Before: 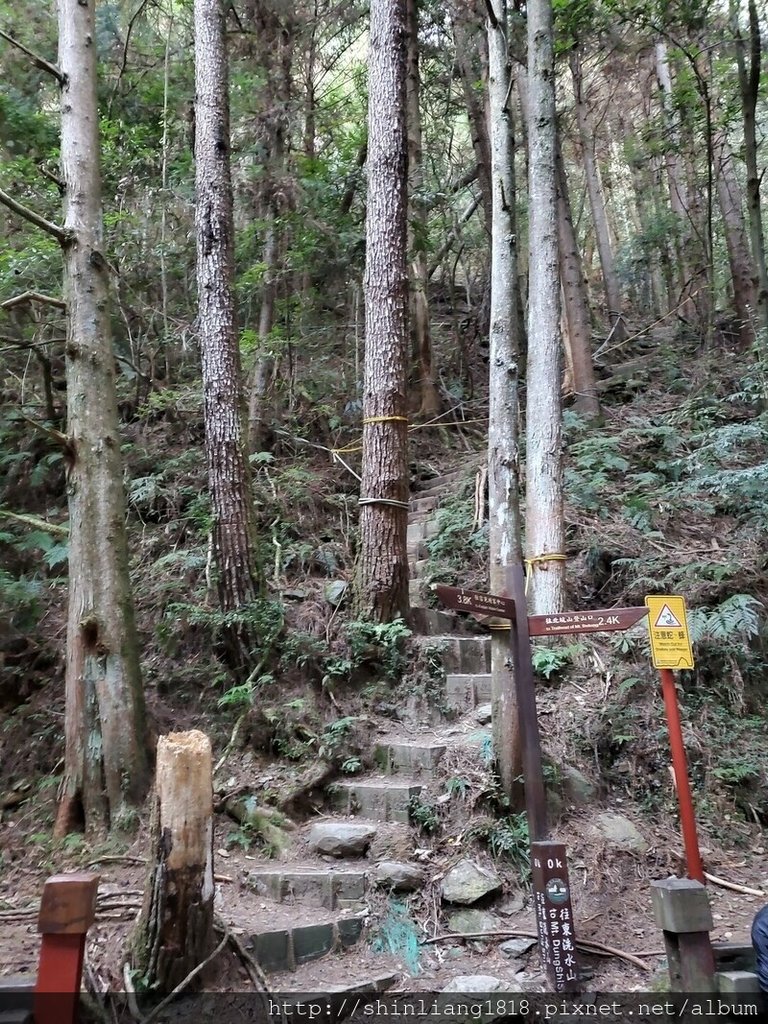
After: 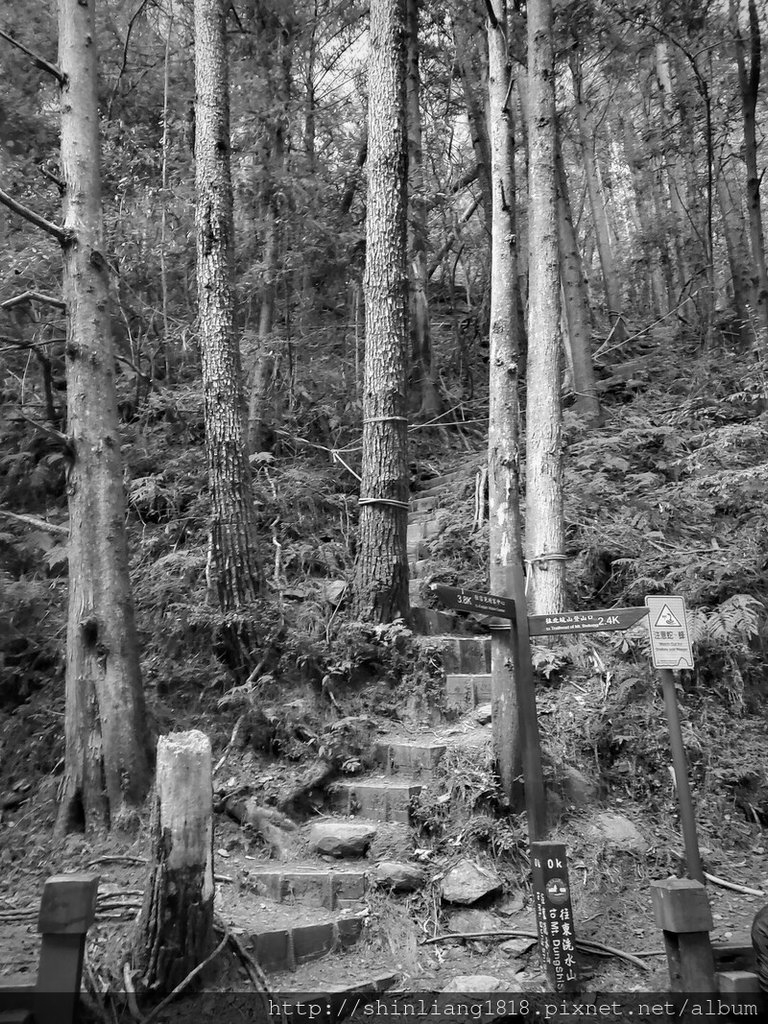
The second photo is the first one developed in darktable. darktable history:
vignetting: on, module defaults
monochrome: on, module defaults
